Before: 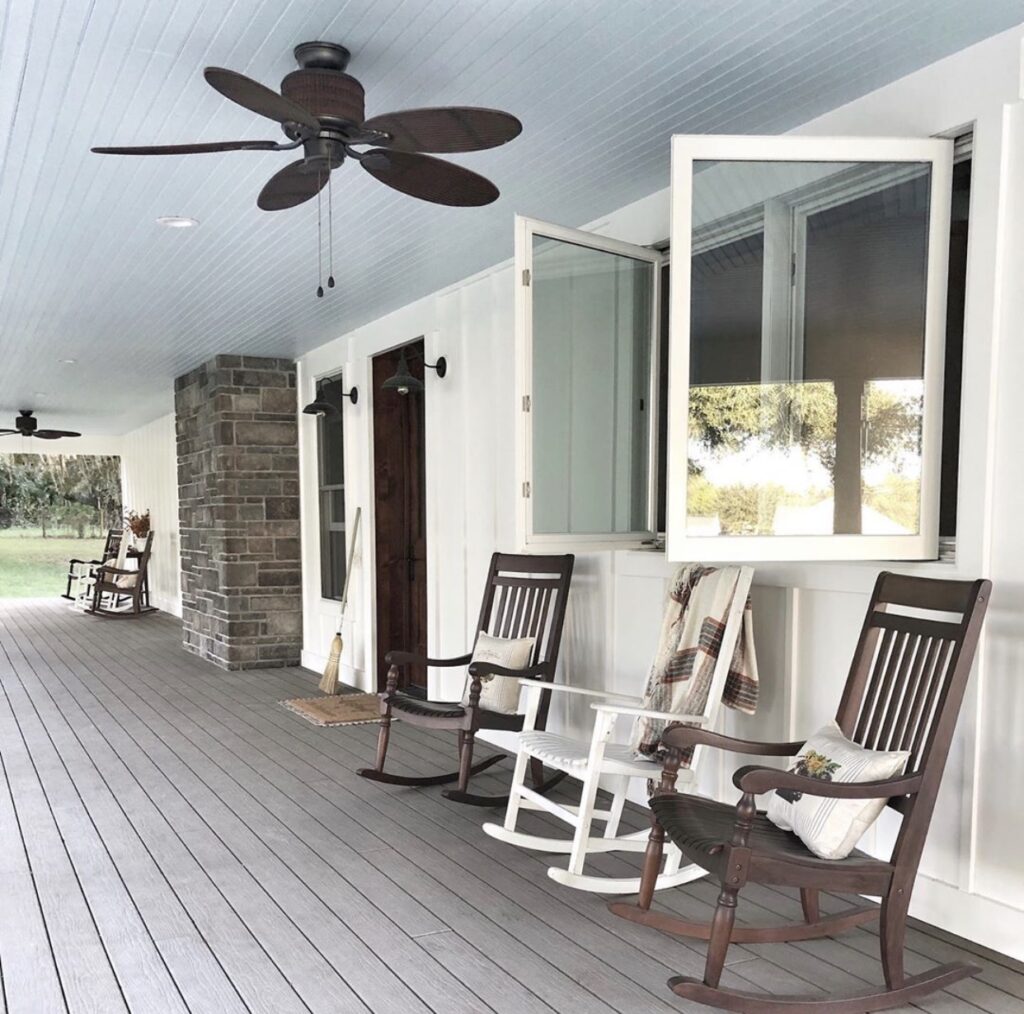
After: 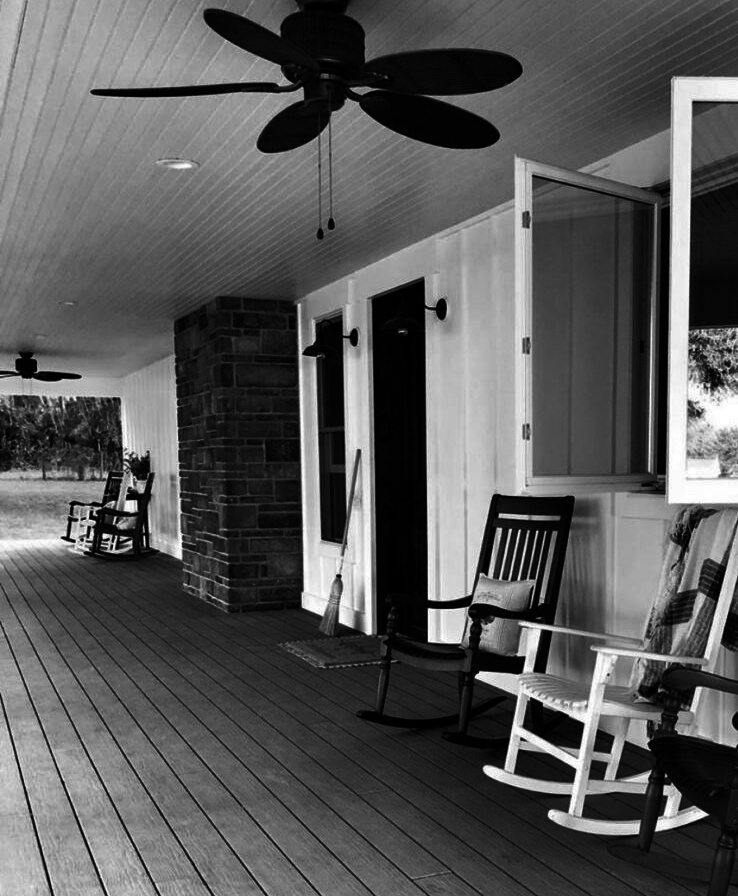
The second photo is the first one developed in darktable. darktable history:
contrast brightness saturation: contrast 0.02, brightness -1, saturation -1
crop: top 5.803%, right 27.864%, bottom 5.804%
color contrast: blue-yellow contrast 0.7
